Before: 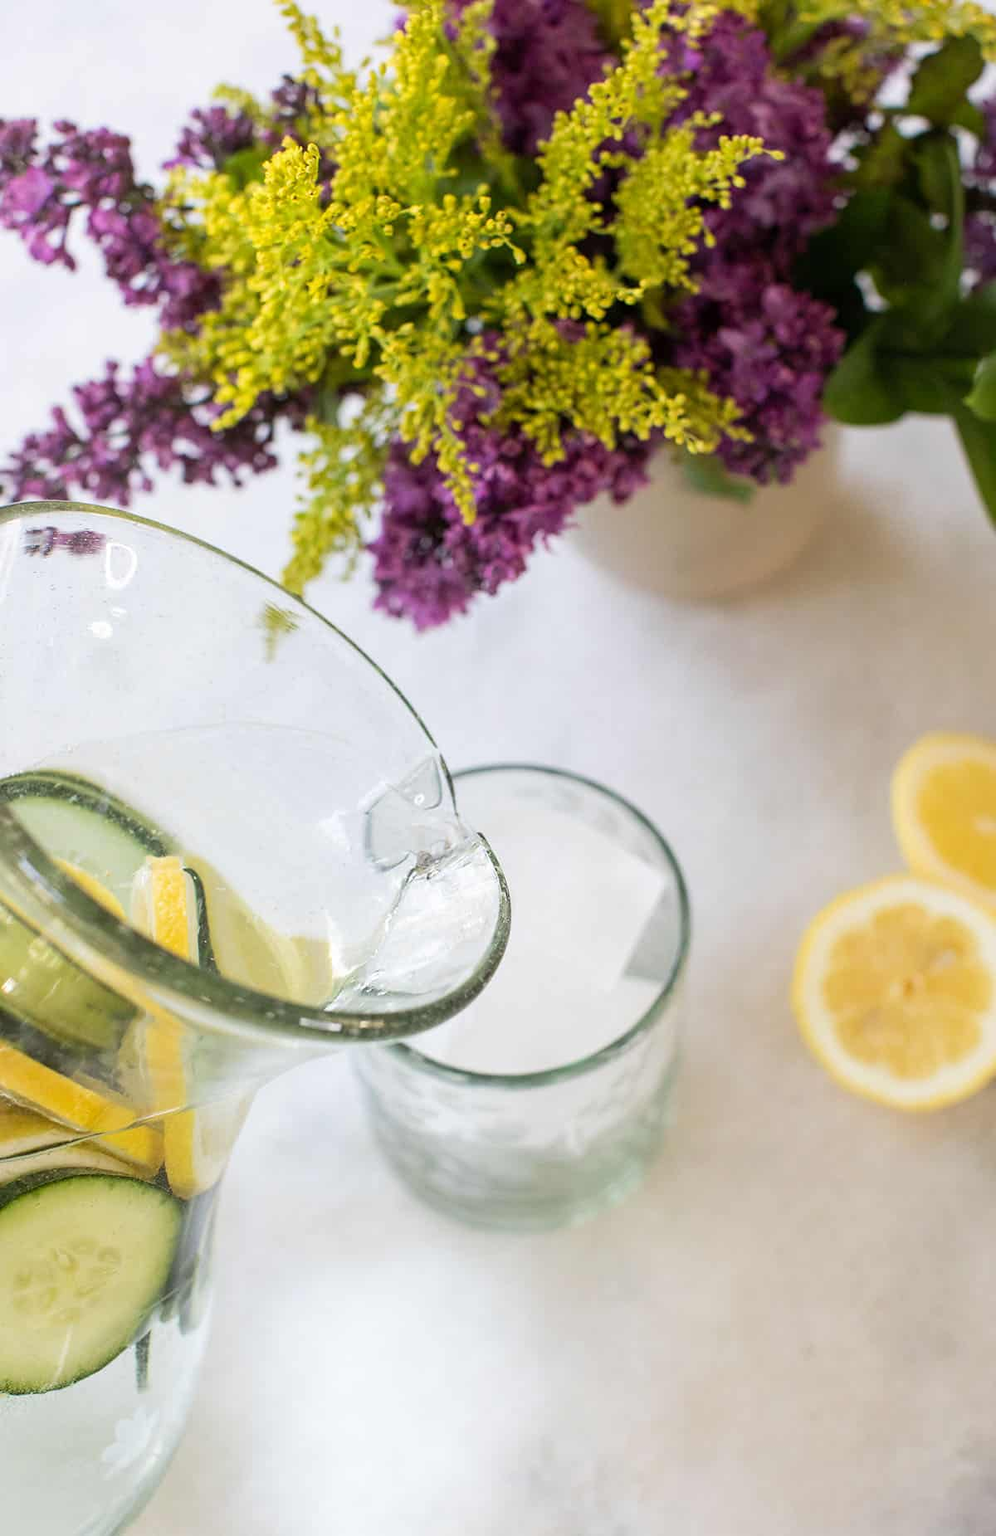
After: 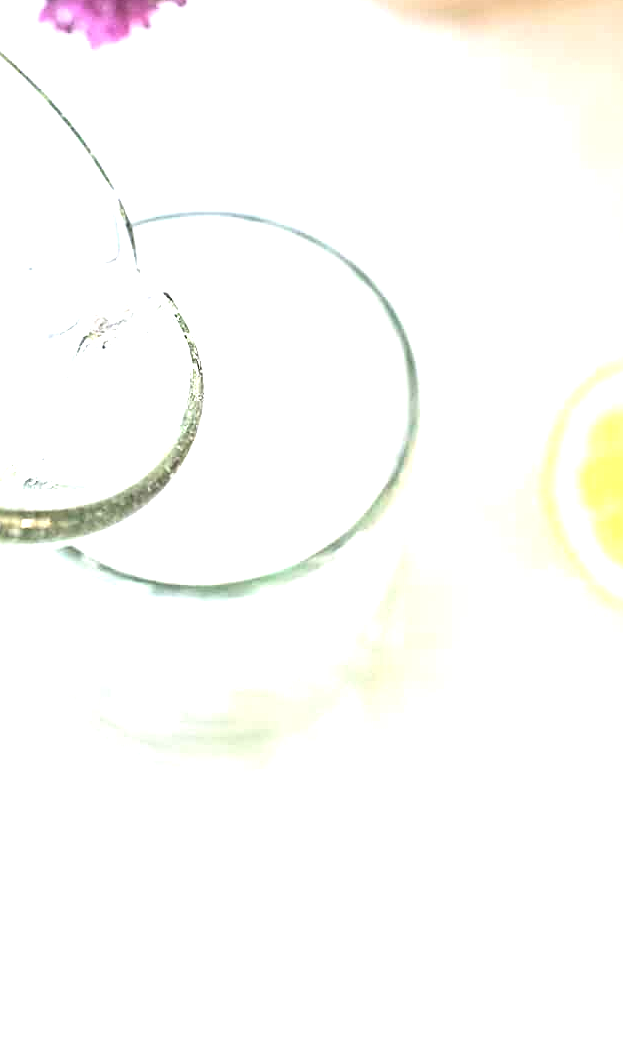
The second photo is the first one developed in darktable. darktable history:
crop: left 34.34%, top 38.439%, right 13.741%, bottom 5.23%
sharpen: on, module defaults
exposure: black level correction 0, exposure 1.388 EV, compensate highlight preservation false
